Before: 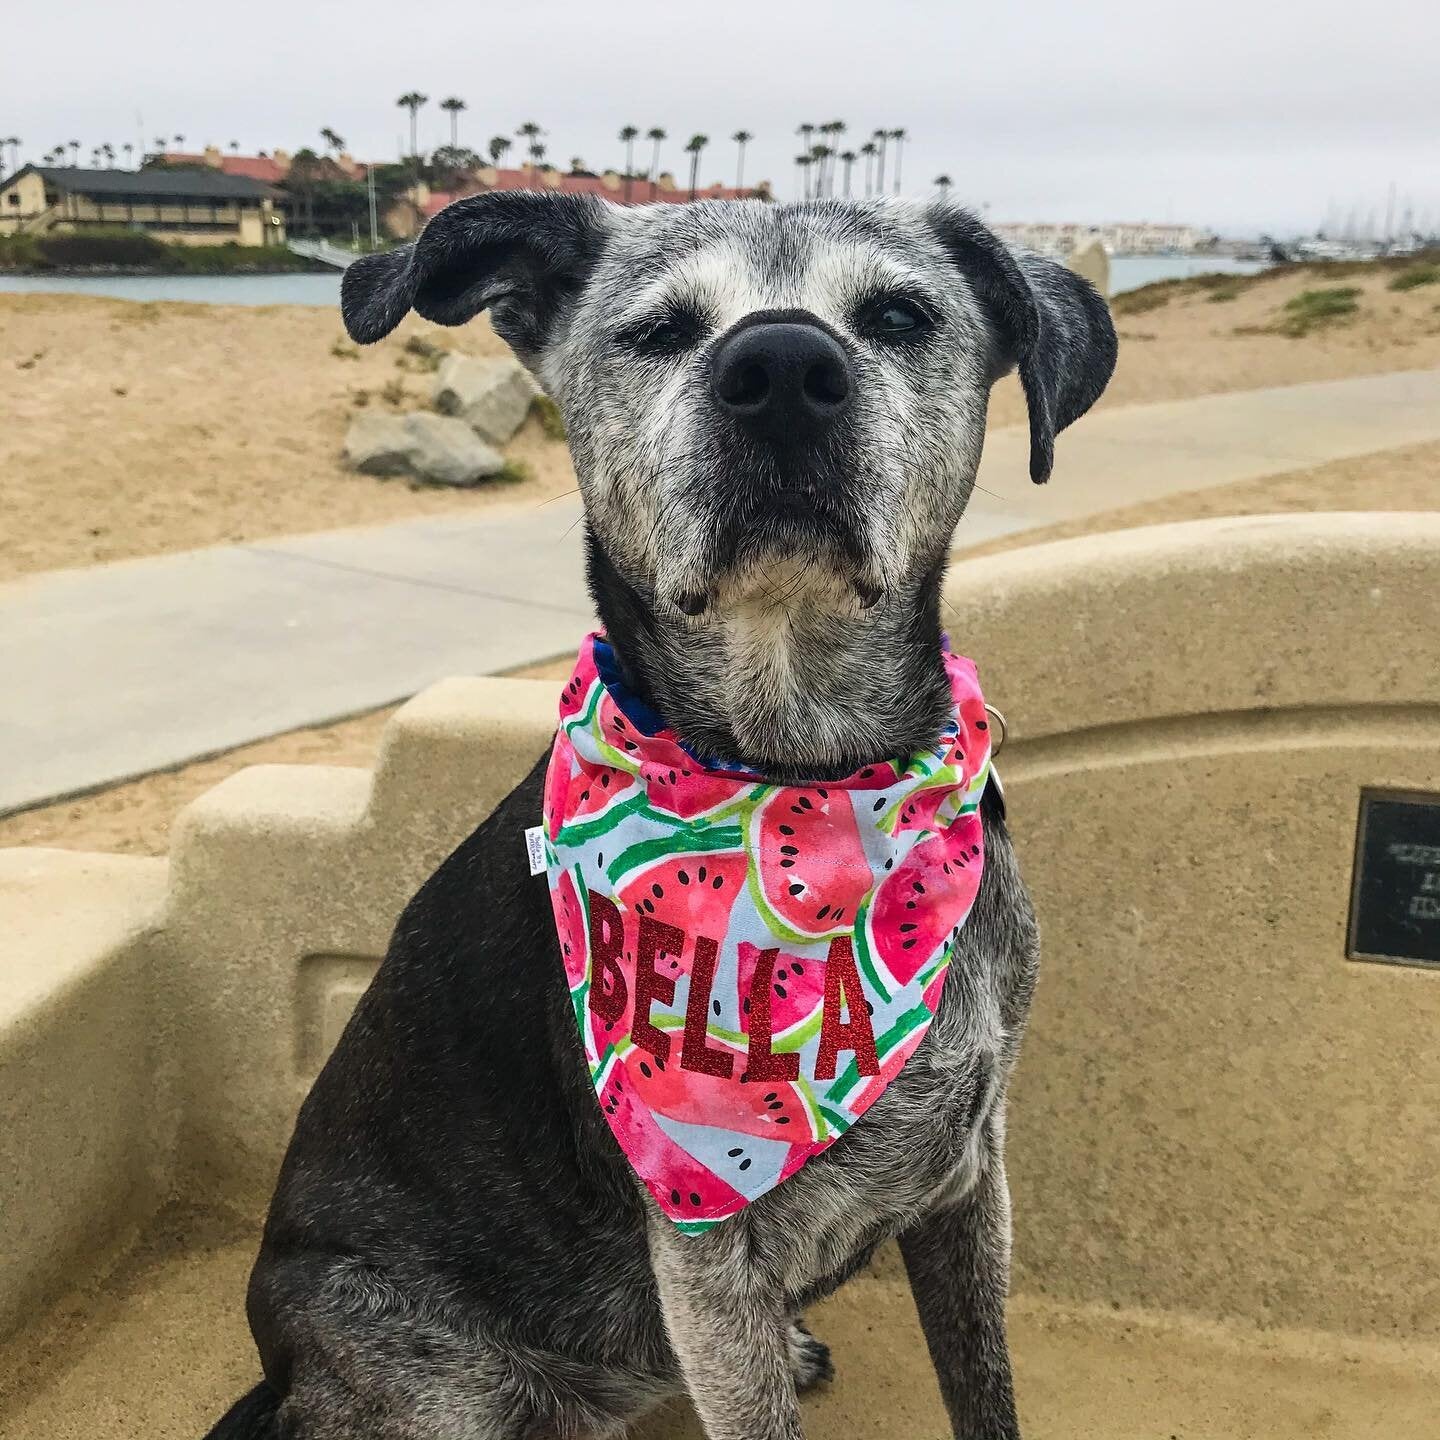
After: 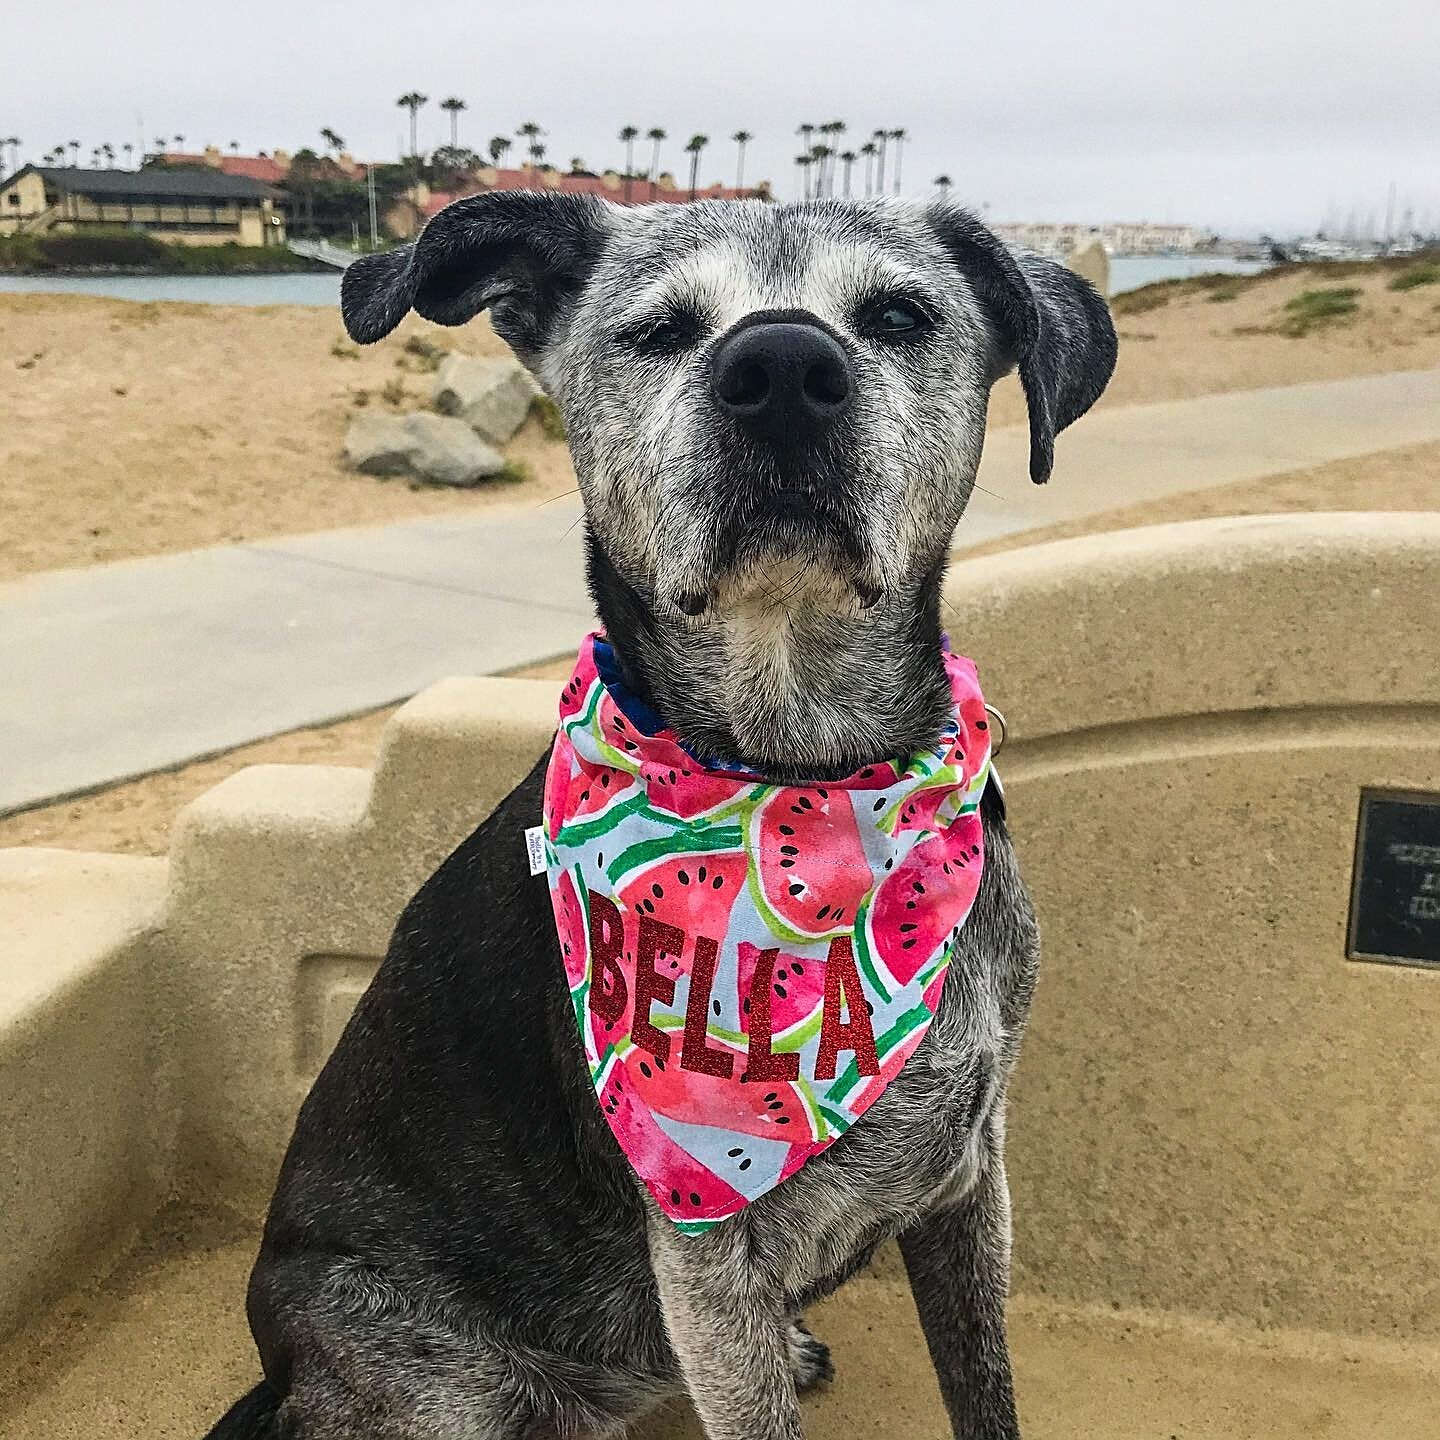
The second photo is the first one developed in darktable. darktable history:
sharpen: on, module defaults
grain: coarseness 7.08 ISO, strength 21.67%, mid-tones bias 59.58%
